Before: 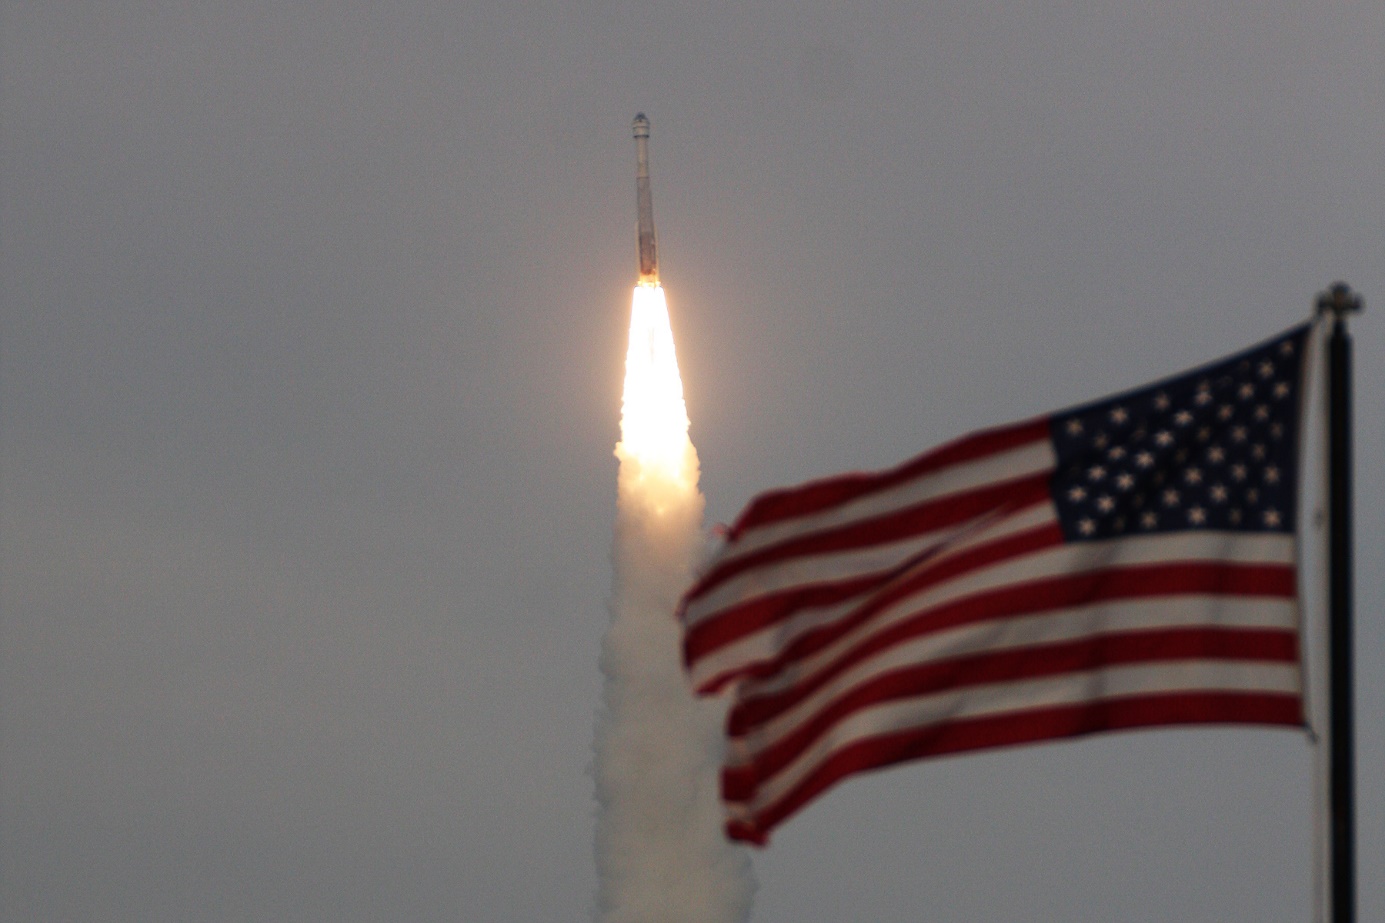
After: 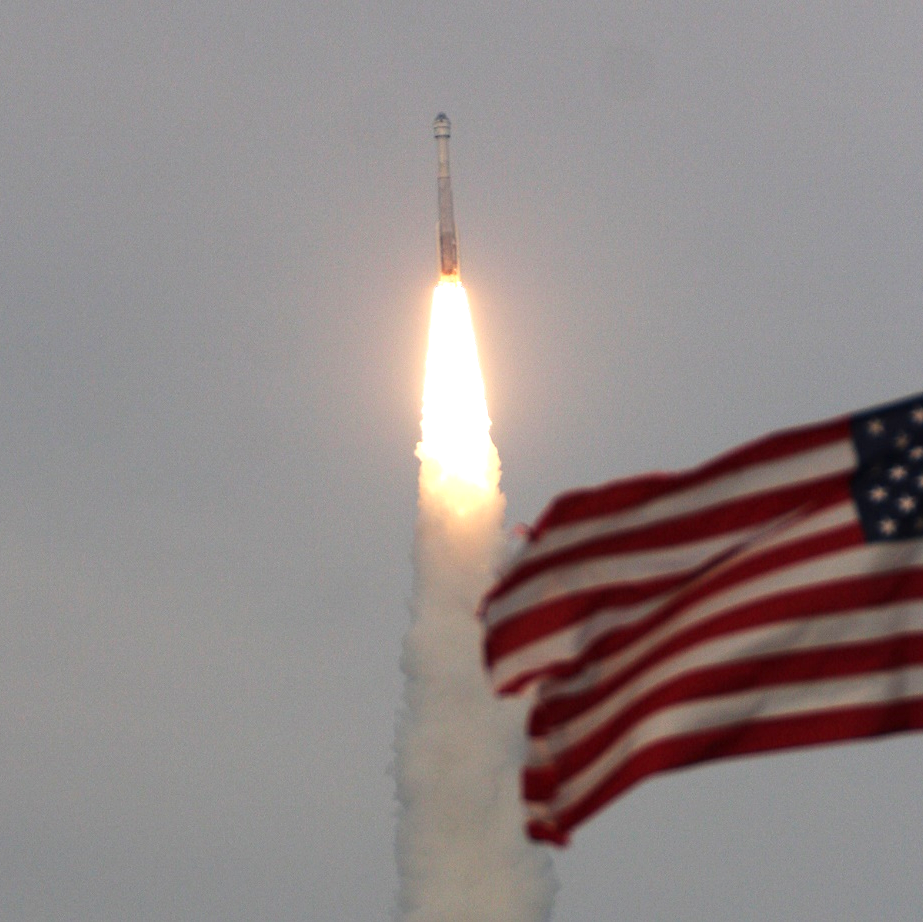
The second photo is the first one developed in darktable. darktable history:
exposure: exposure 0.669 EV, compensate highlight preservation false
crop and rotate: left 14.385%, right 18.948%
